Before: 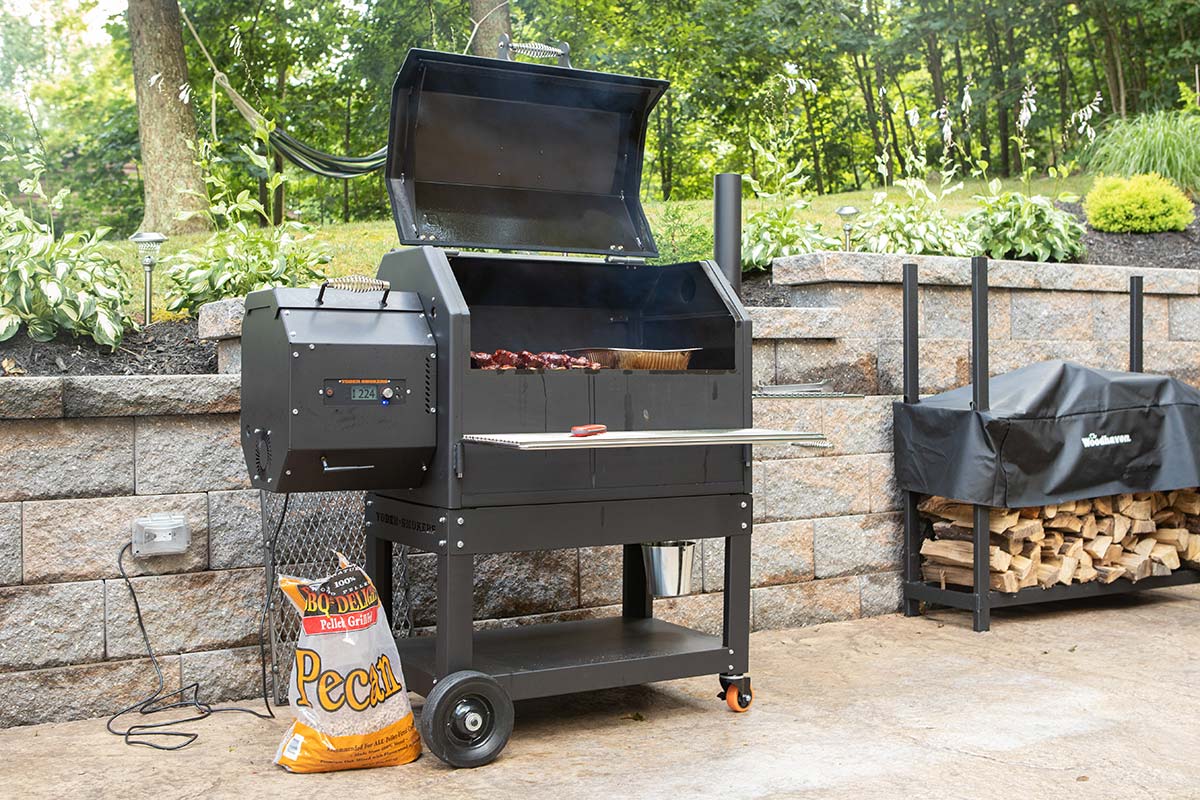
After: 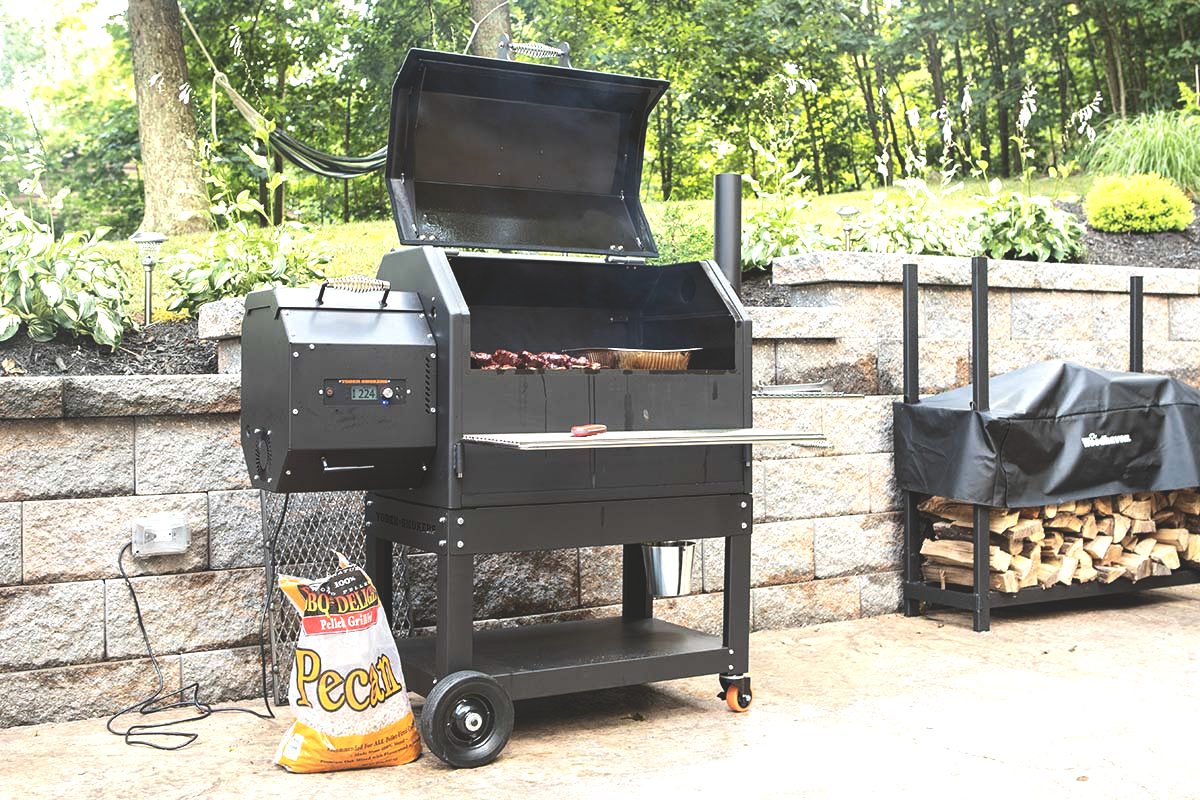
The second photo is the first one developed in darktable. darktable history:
exposure: black level correction -0.028, compensate highlight preservation false
tone equalizer: -8 EV -0.75 EV, -7 EV -0.7 EV, -6 EV -0.6 EV, -5 EV -0.4 EV, -3 EV 0.4 EV, -2 EV 0.6 EV, -1 EV 0.7 EV, +0 EV 0.75 EV, edges refinement/feathering 500, mask exposure compensation -1.57 EV, preserve details no
